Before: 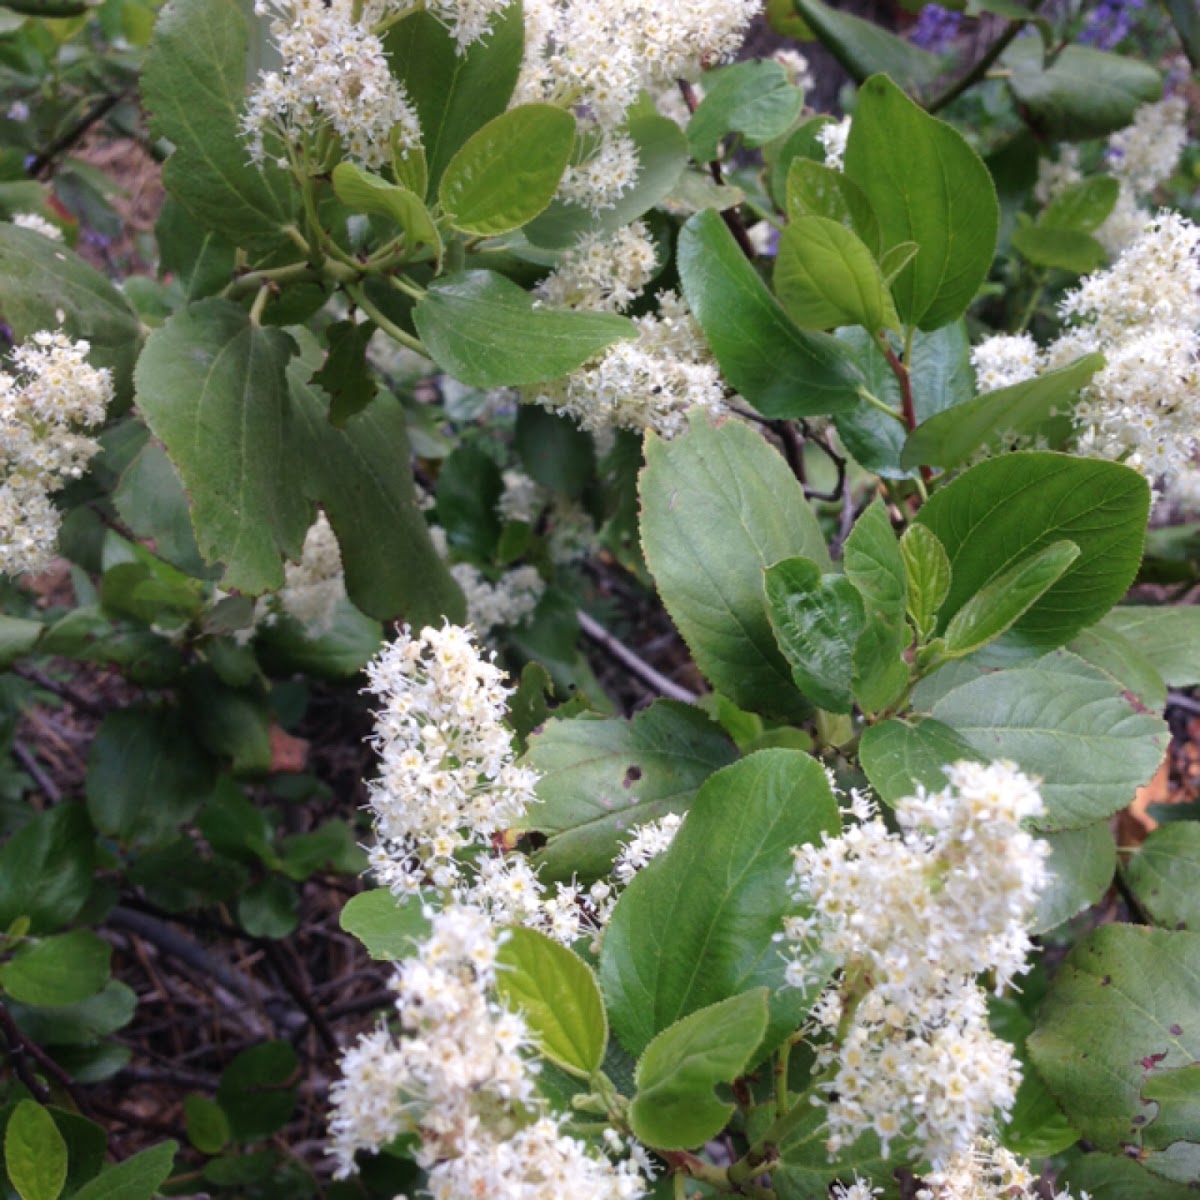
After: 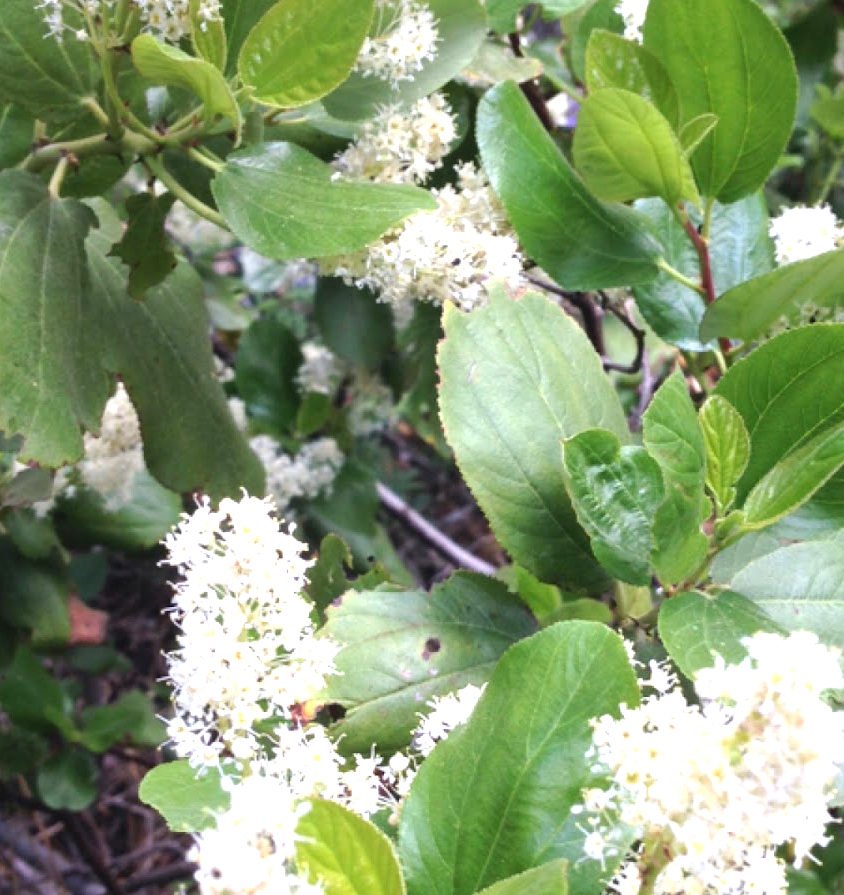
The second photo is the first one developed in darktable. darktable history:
exposure: black level correction 0, exposure 1 EV, compensate highlight preservation false
crop and rotate: left 16.756%, top 10.735%, right 12.829%, bottom 14.617%
levels: mode automatic, levels [0.031, 0.5, 0.969]
